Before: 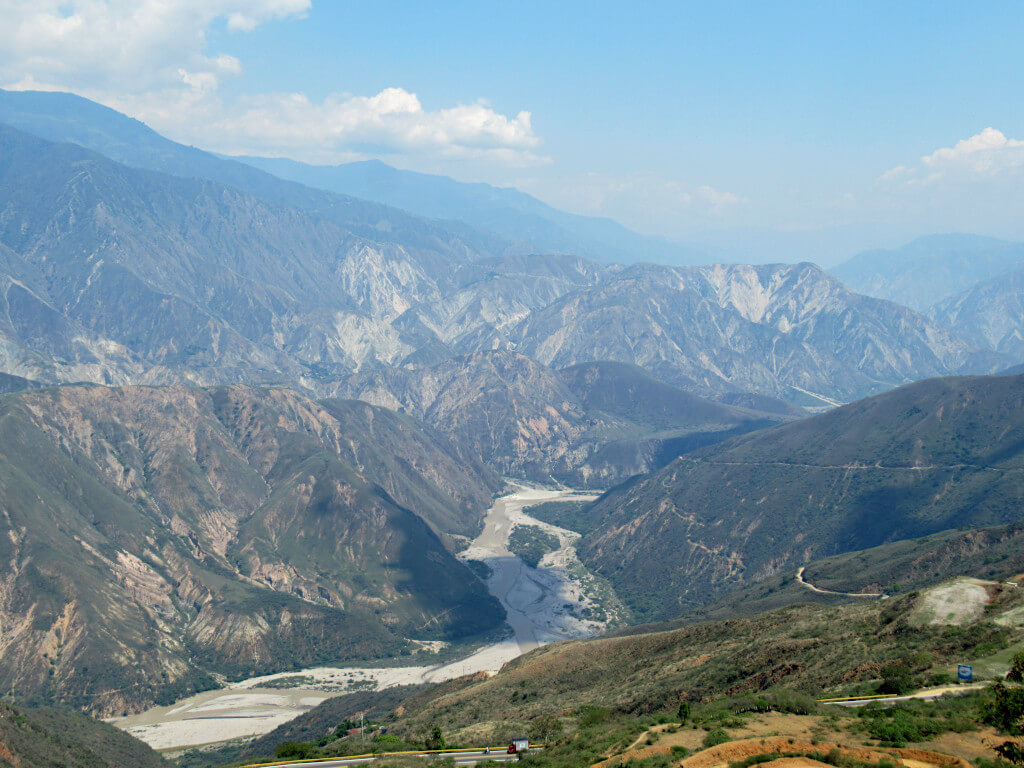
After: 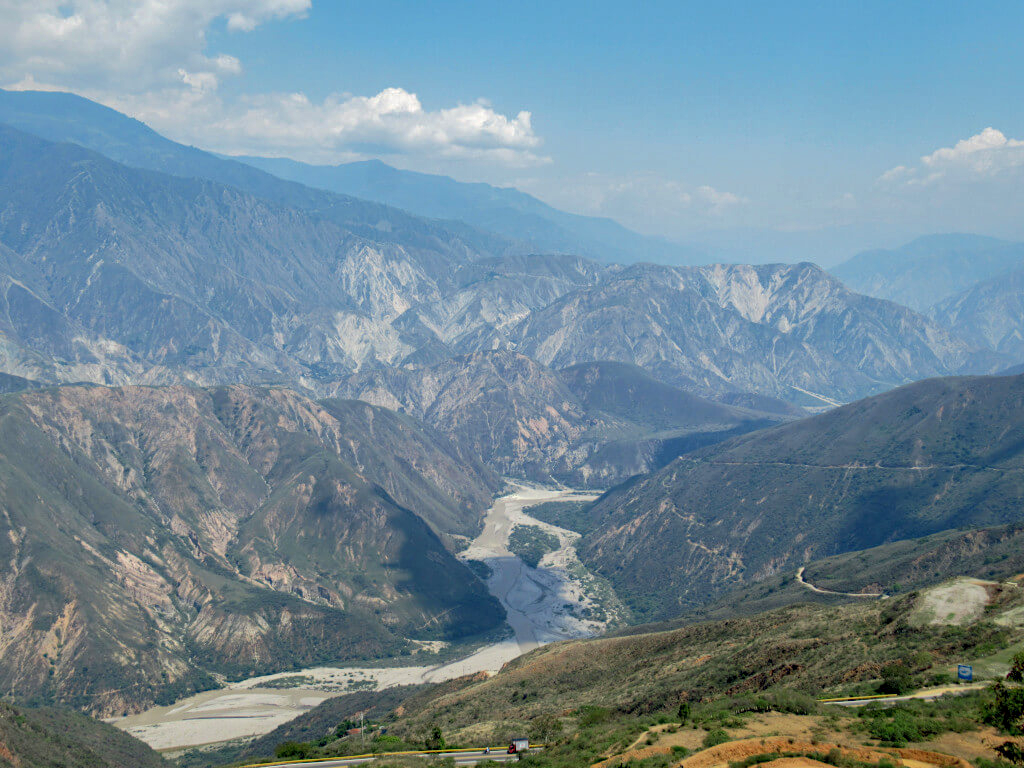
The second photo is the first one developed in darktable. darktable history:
shadows and highlights: shadows 40.28, highlights -60
local contrast: highlights 101%, shadows 102%, detail 119%, midtone range 0.2
